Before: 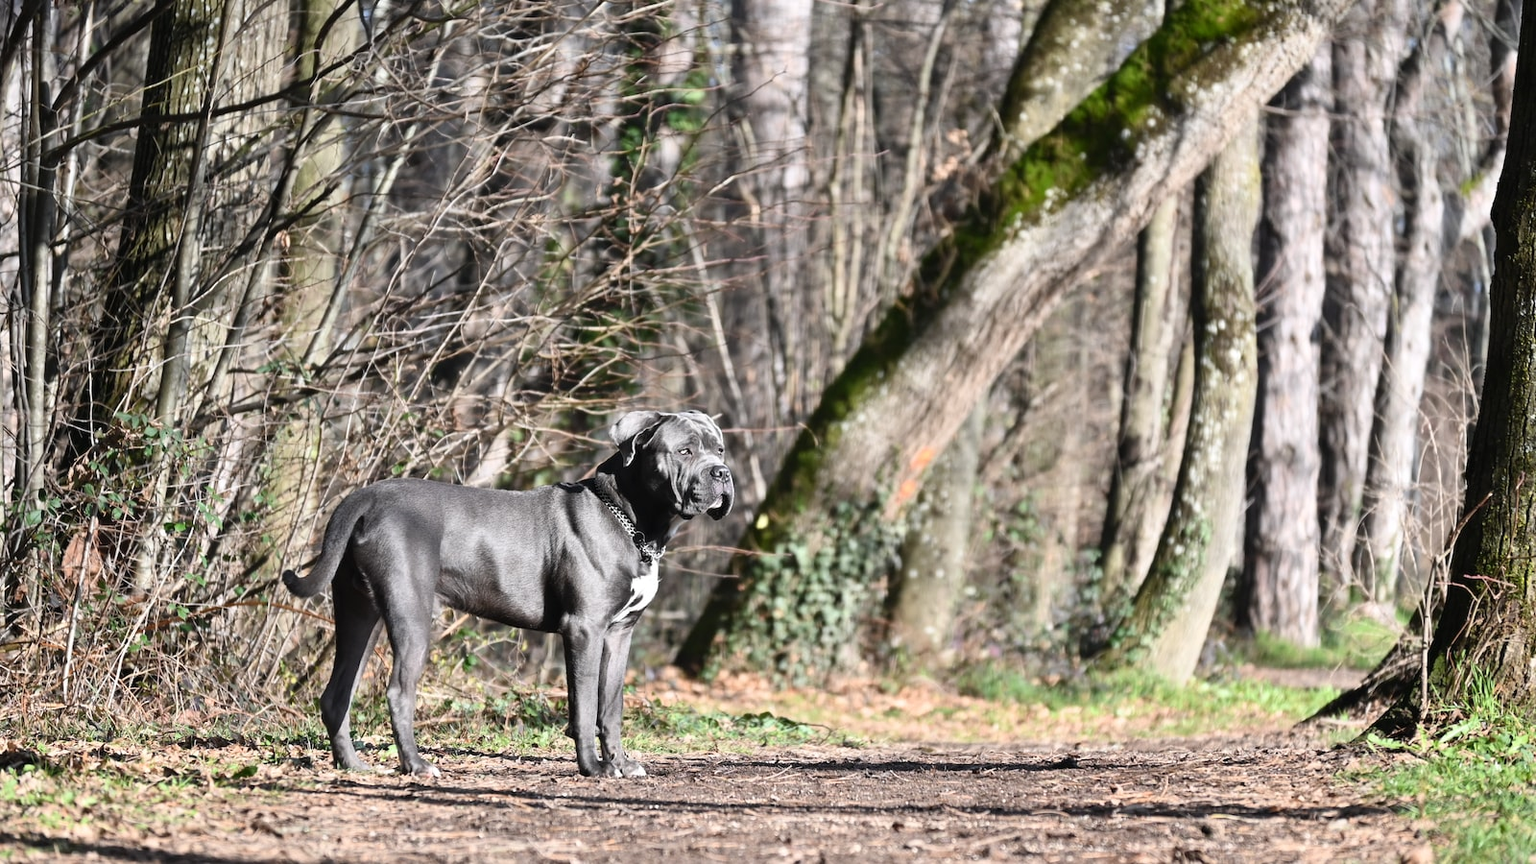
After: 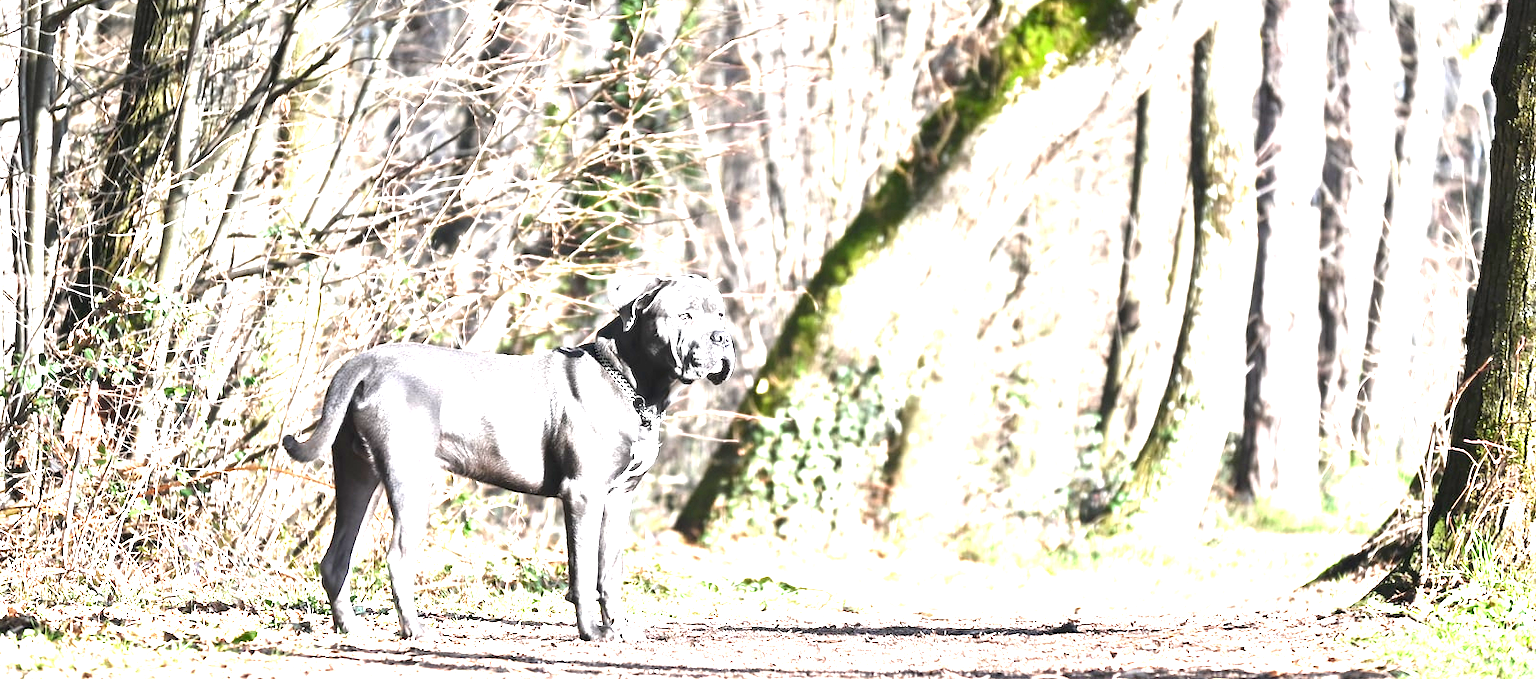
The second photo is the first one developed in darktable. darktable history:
exposure: exposure 2.25 EV, compensate highlight preservation false
crop and rotate: top 15.774%, bottom 5.506%
